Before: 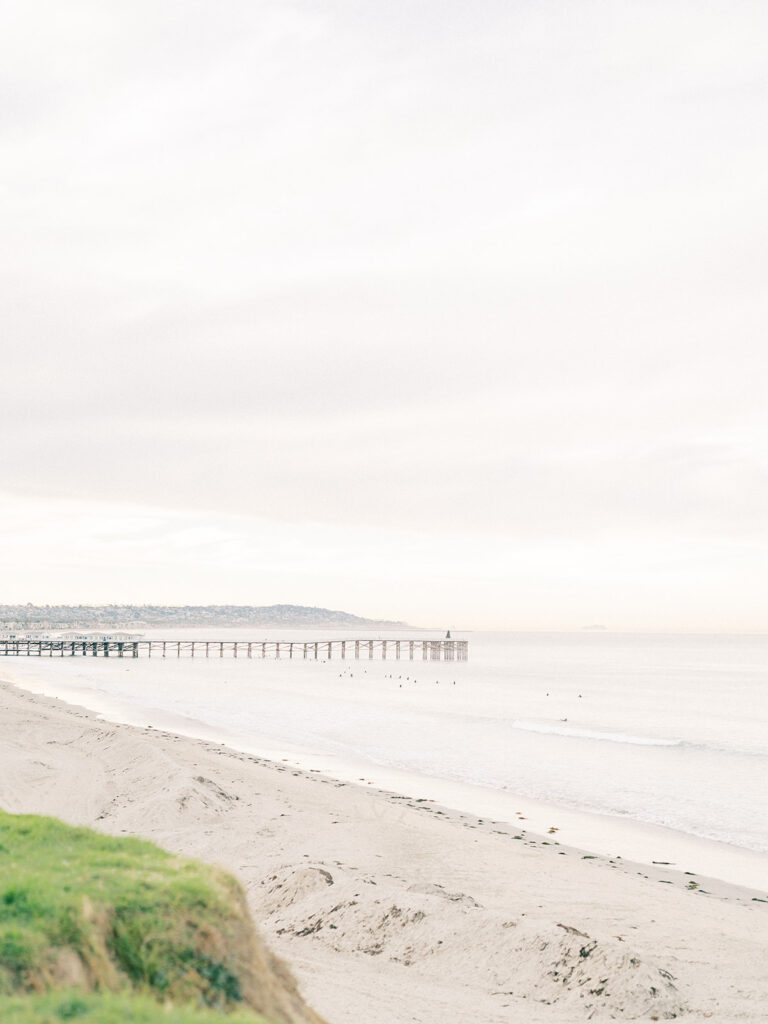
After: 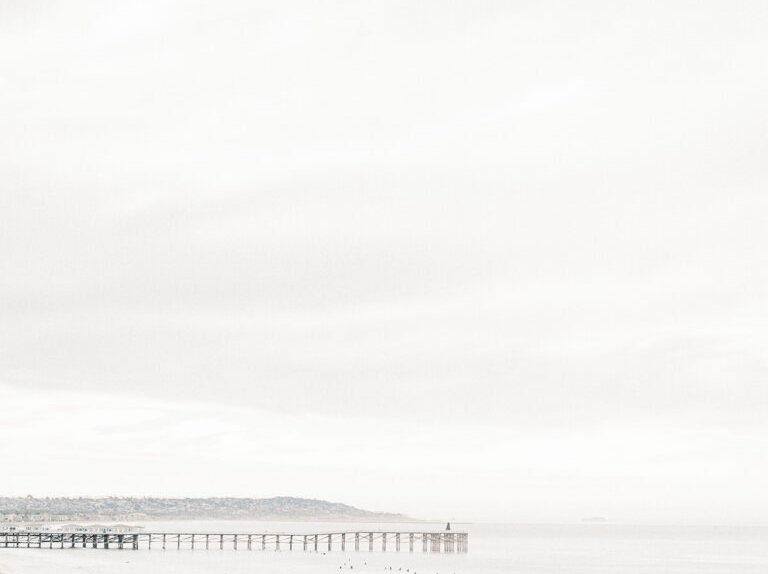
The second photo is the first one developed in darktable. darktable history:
split-toning: shadows › hue 190.8°, shadows › saturation 0.05, highlights › hue 54°, highlights › saturation 0.05, compress 0%
crop and rotate: top 10.605%, bottom 33.274%
